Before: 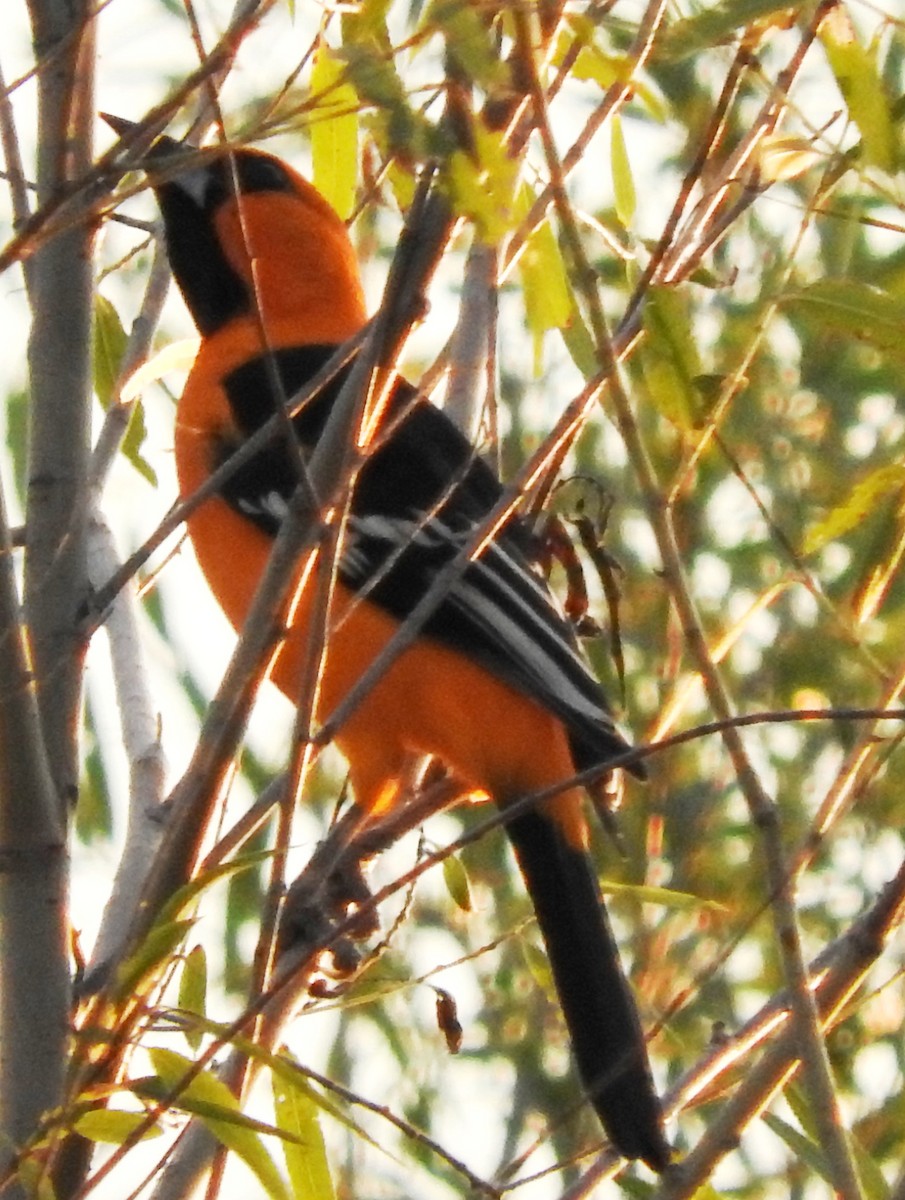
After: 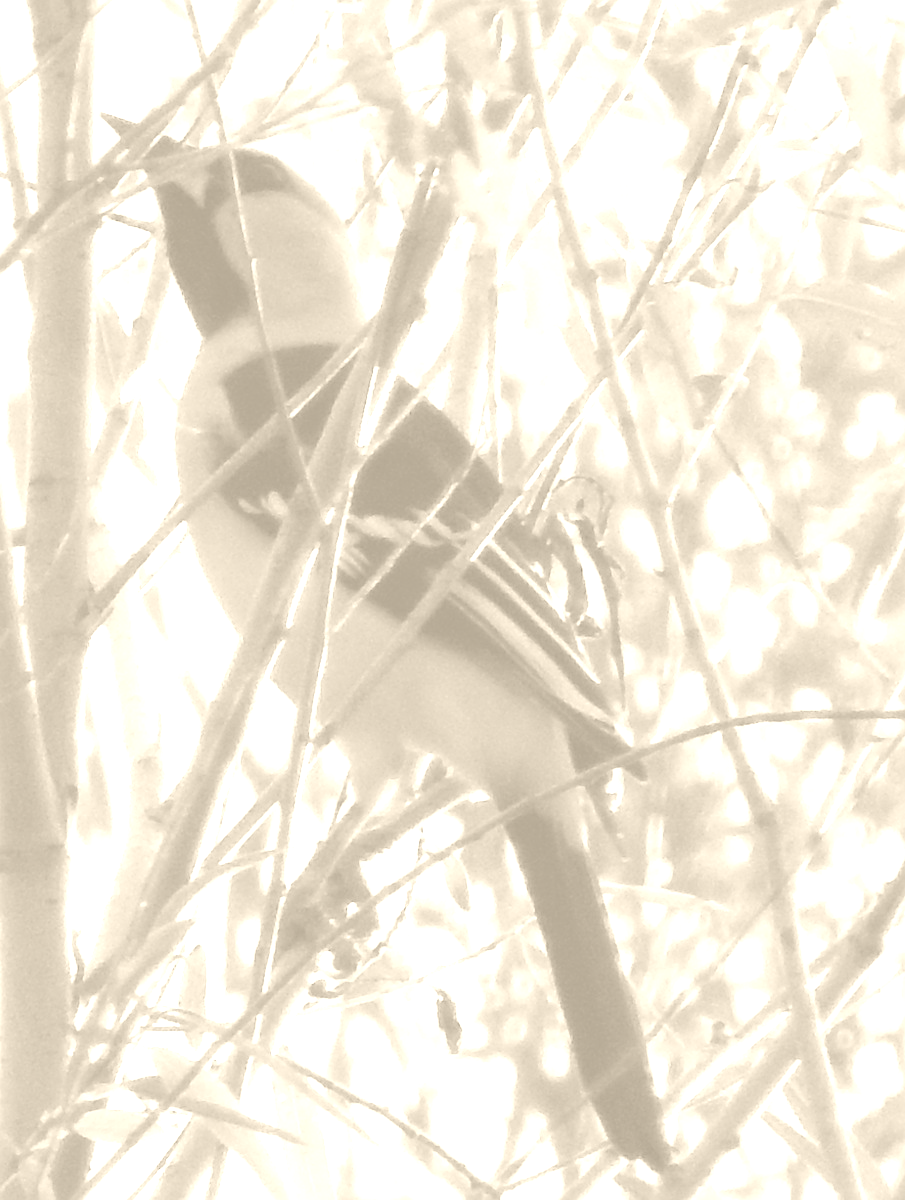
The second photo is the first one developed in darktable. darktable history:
sharpen: on, module defaults
colorize: hue 36°, saturation 71%, lightness 80.79%
